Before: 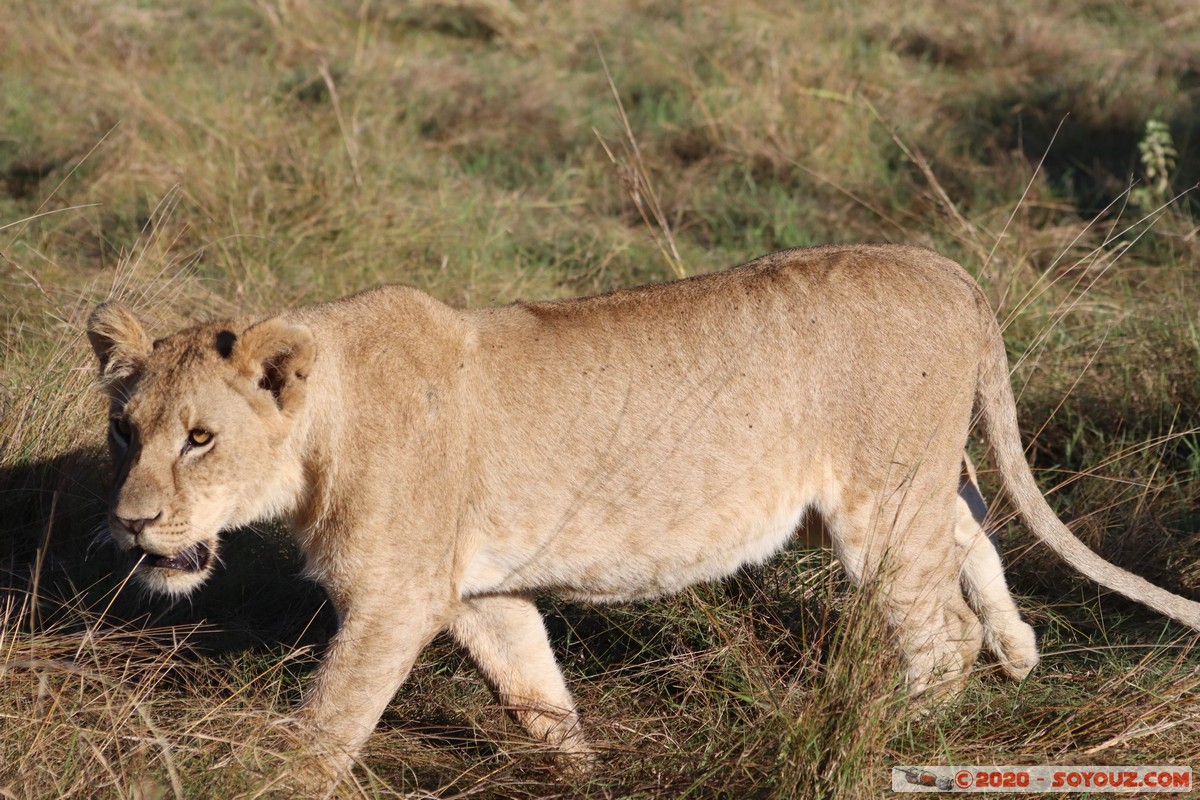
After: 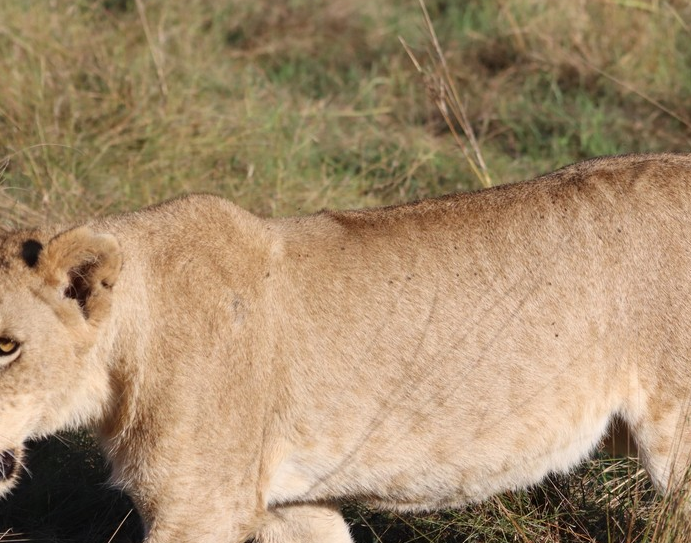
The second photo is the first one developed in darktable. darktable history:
crop: left 16.244%, top 11.389%, right 26.153%, bottom 20.681%
